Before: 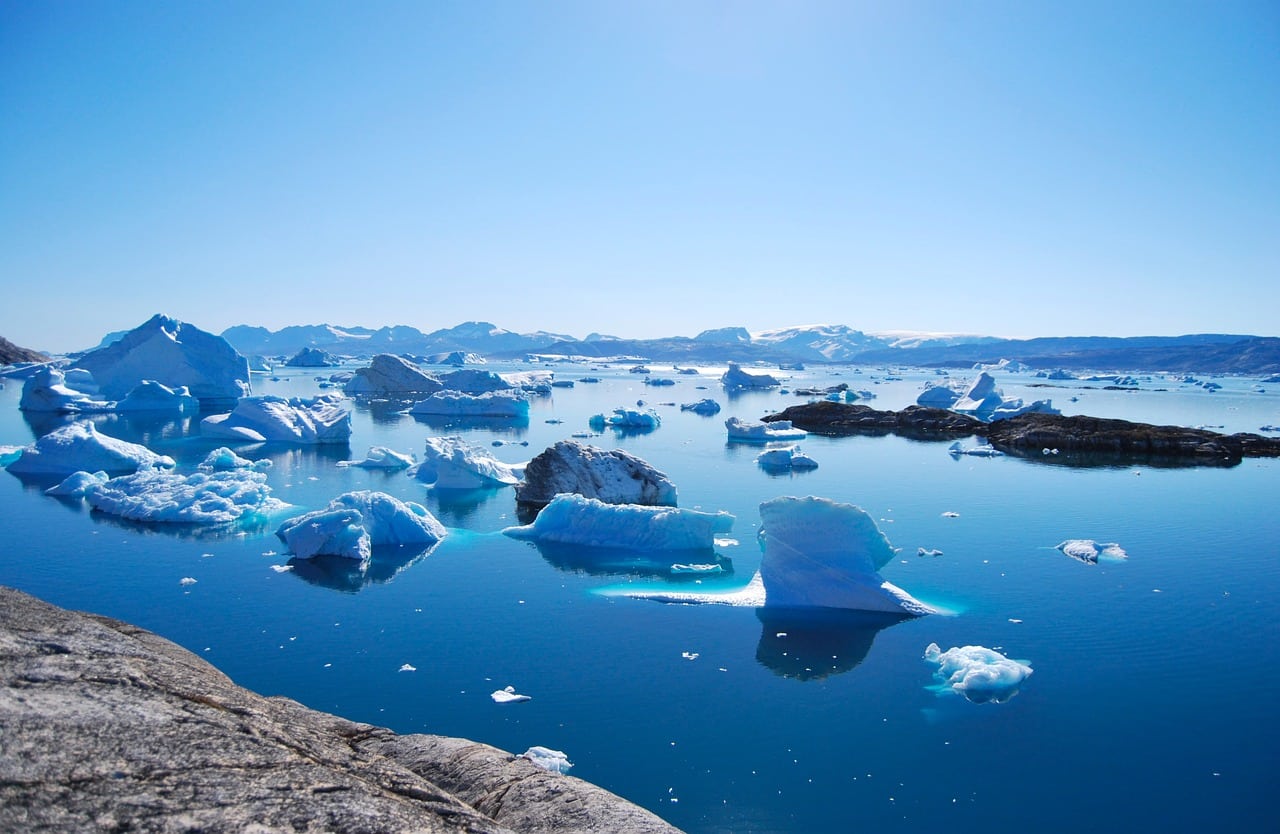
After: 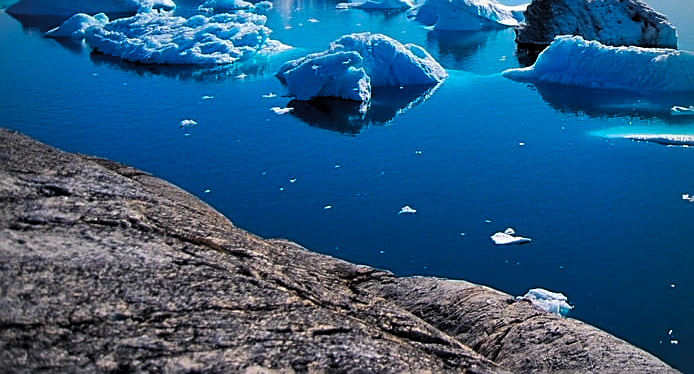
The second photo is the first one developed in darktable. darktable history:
sharpen: on, module defaults
vignetting: fall-off start 74.49%, fall-off radius 66.23%, unbound false
color balance rgb: highlights gain › chroma 1.108%, highlights gain › hue 60.04°, linear chroma grading › global chroma 49.52%, perceptual saturation grading › global saturation 0.917%, global vibrance 20%
levels: levels [0.116, 0.574, 1]
crop and rotate: top 54.976%, right 45.724%, bottom 0.166%
